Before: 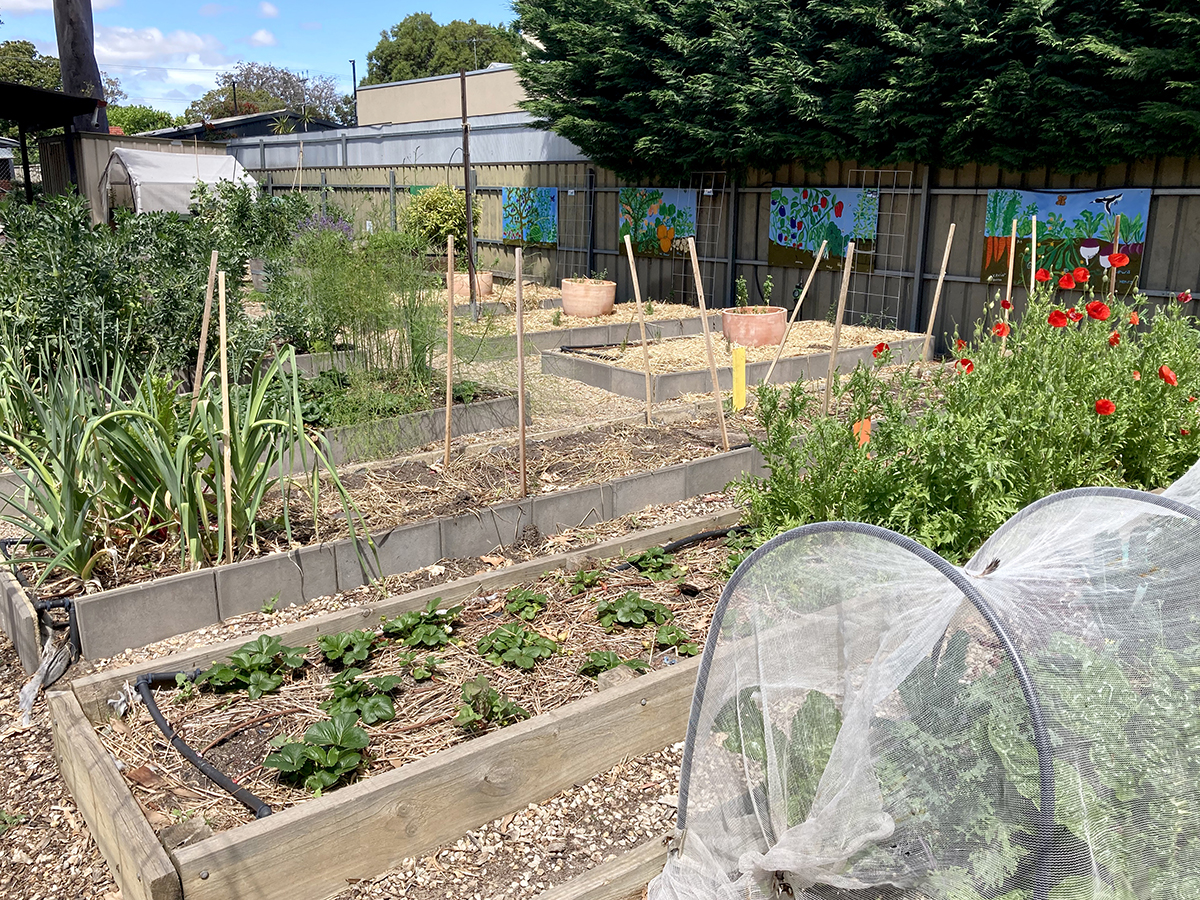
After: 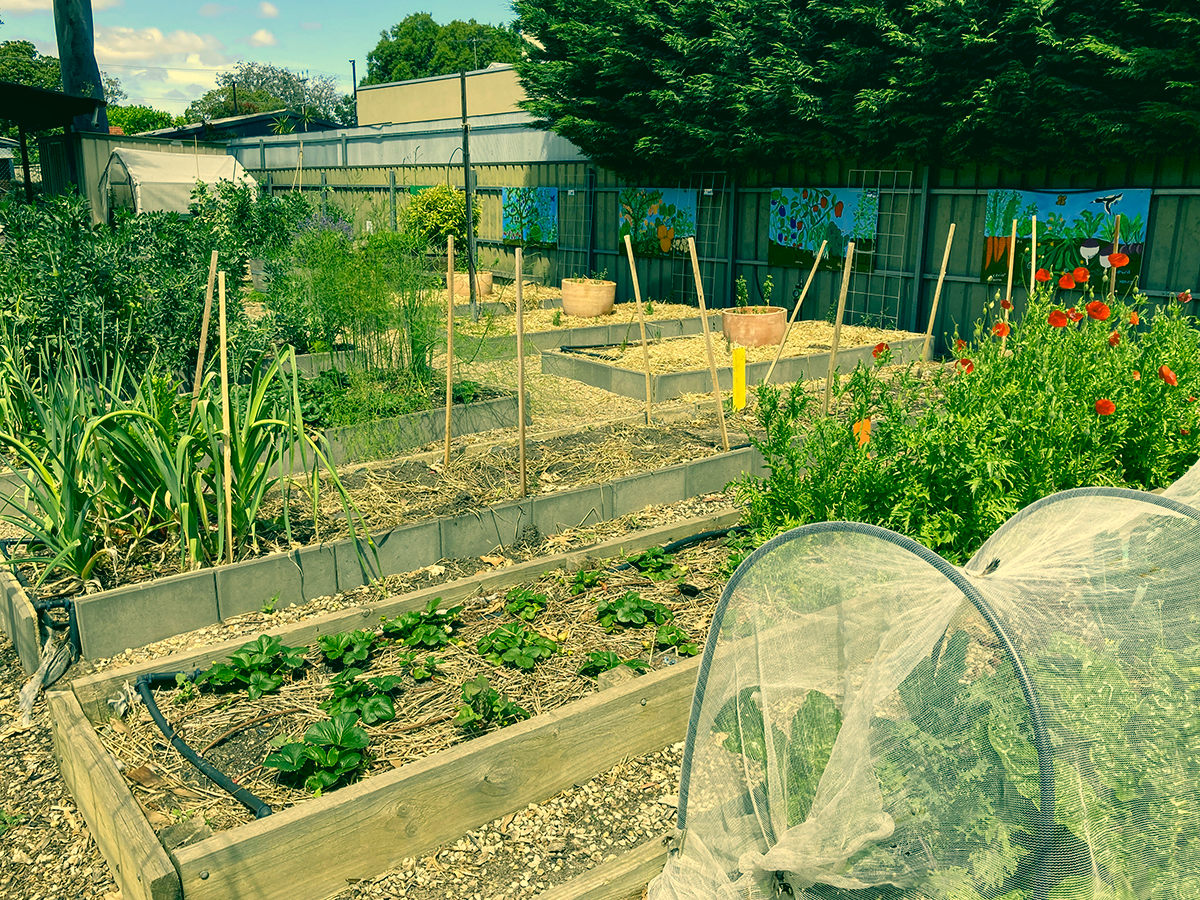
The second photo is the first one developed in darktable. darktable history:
color correction: highlights a* 1.77, highlights b* 34.55, shadows a* -36.81, shadows b* -6.06
local contrast: highlights 62%, shadows 111%, detail 107%, midtone range 0.527
